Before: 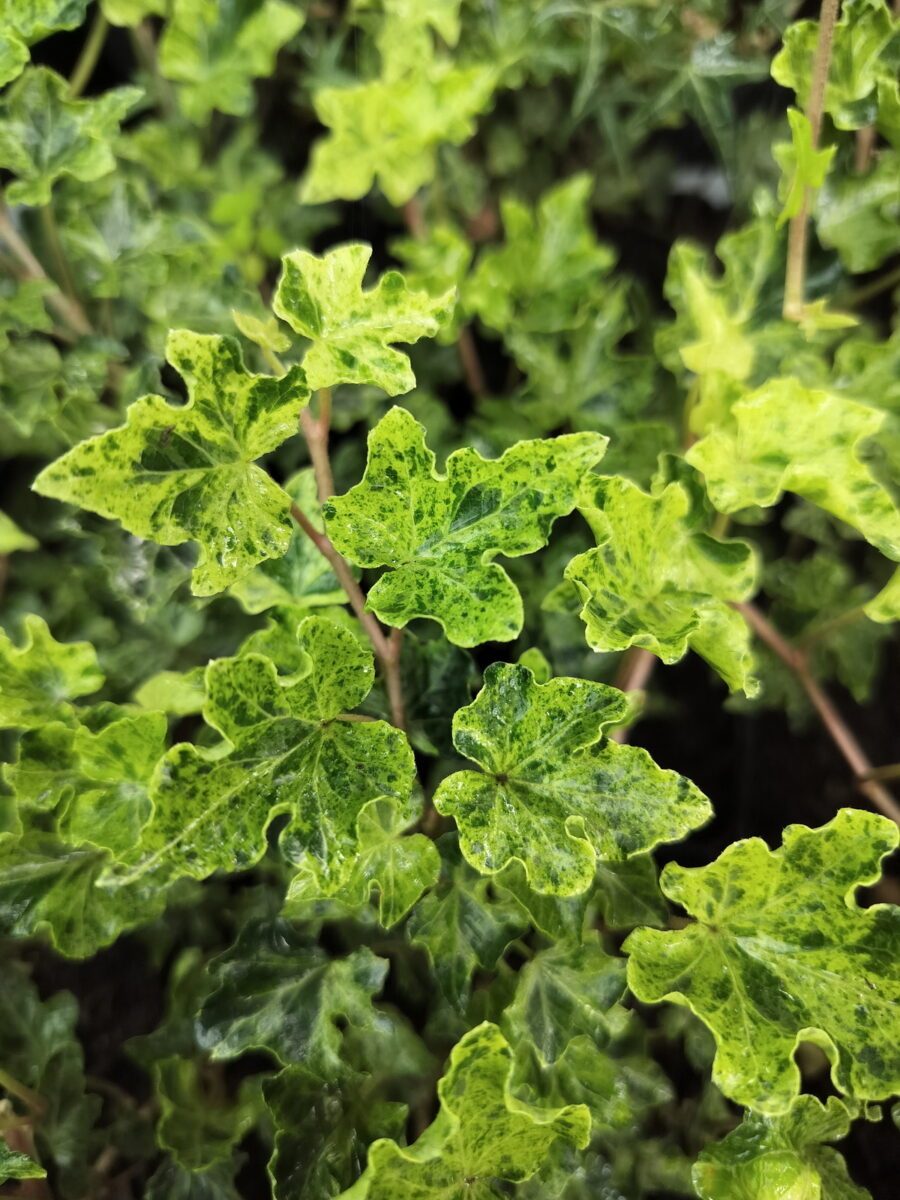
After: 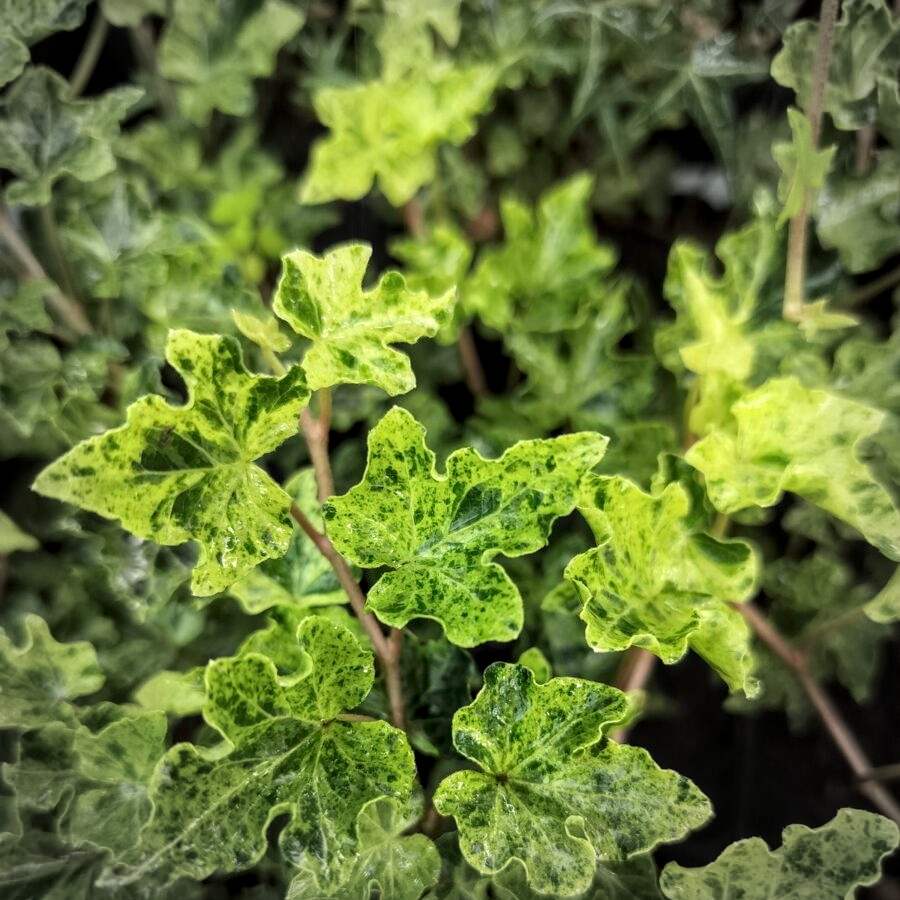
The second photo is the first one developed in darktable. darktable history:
vignetting: fall-off start 73.19%
crop: bottom 24.984%
local contrast: detail 130%
